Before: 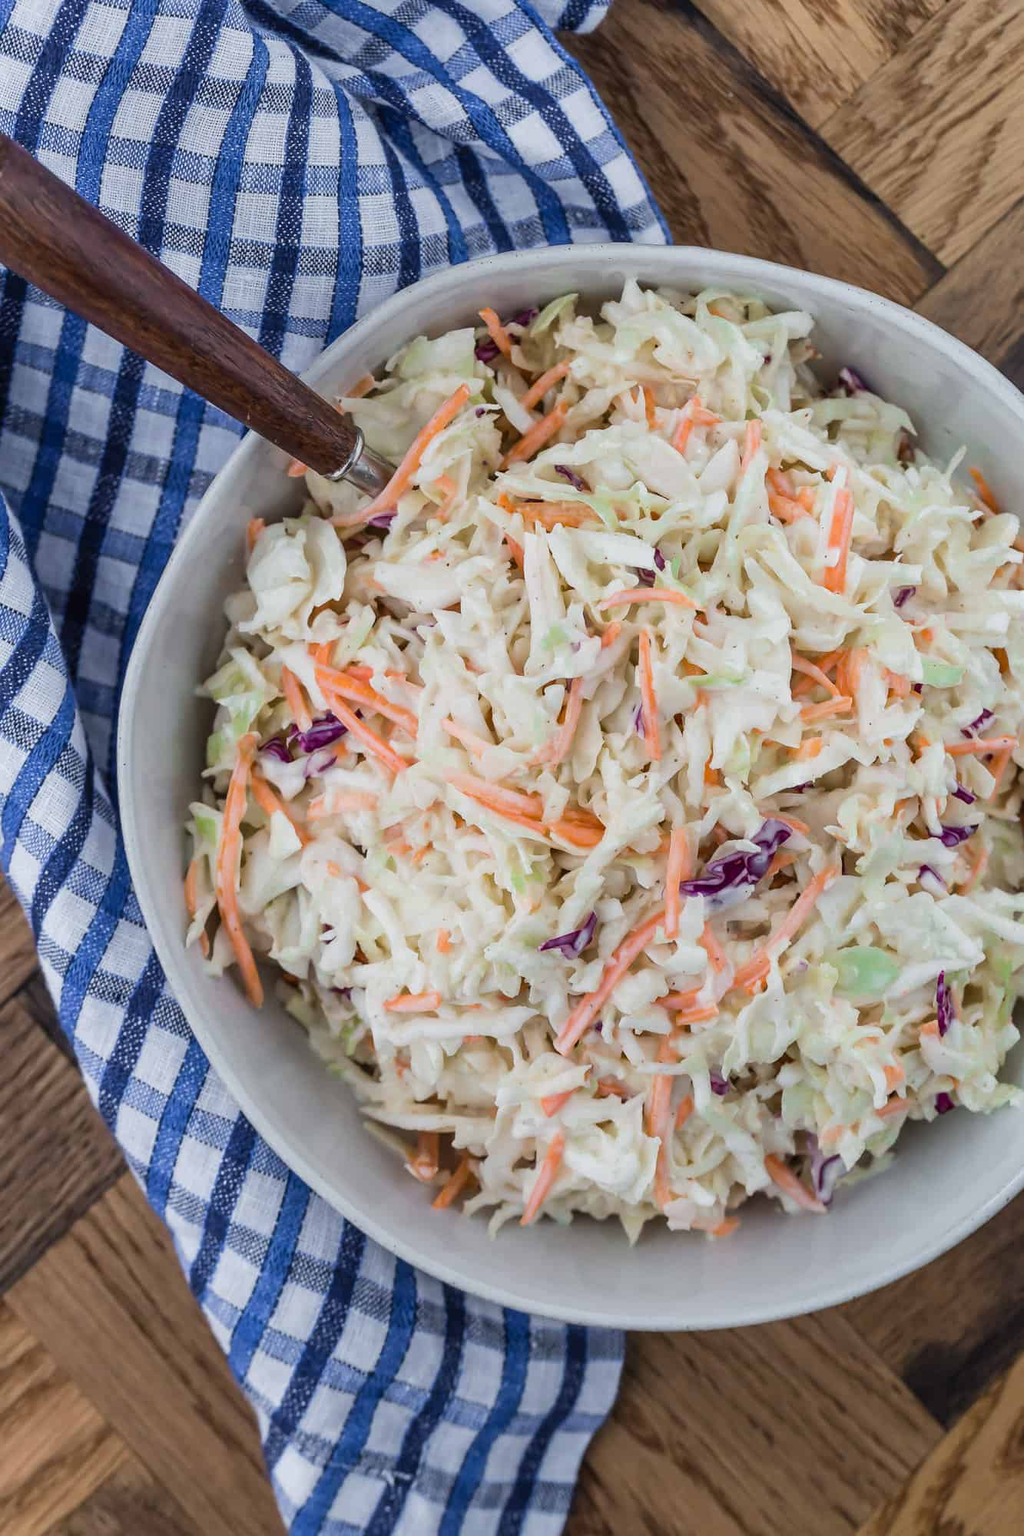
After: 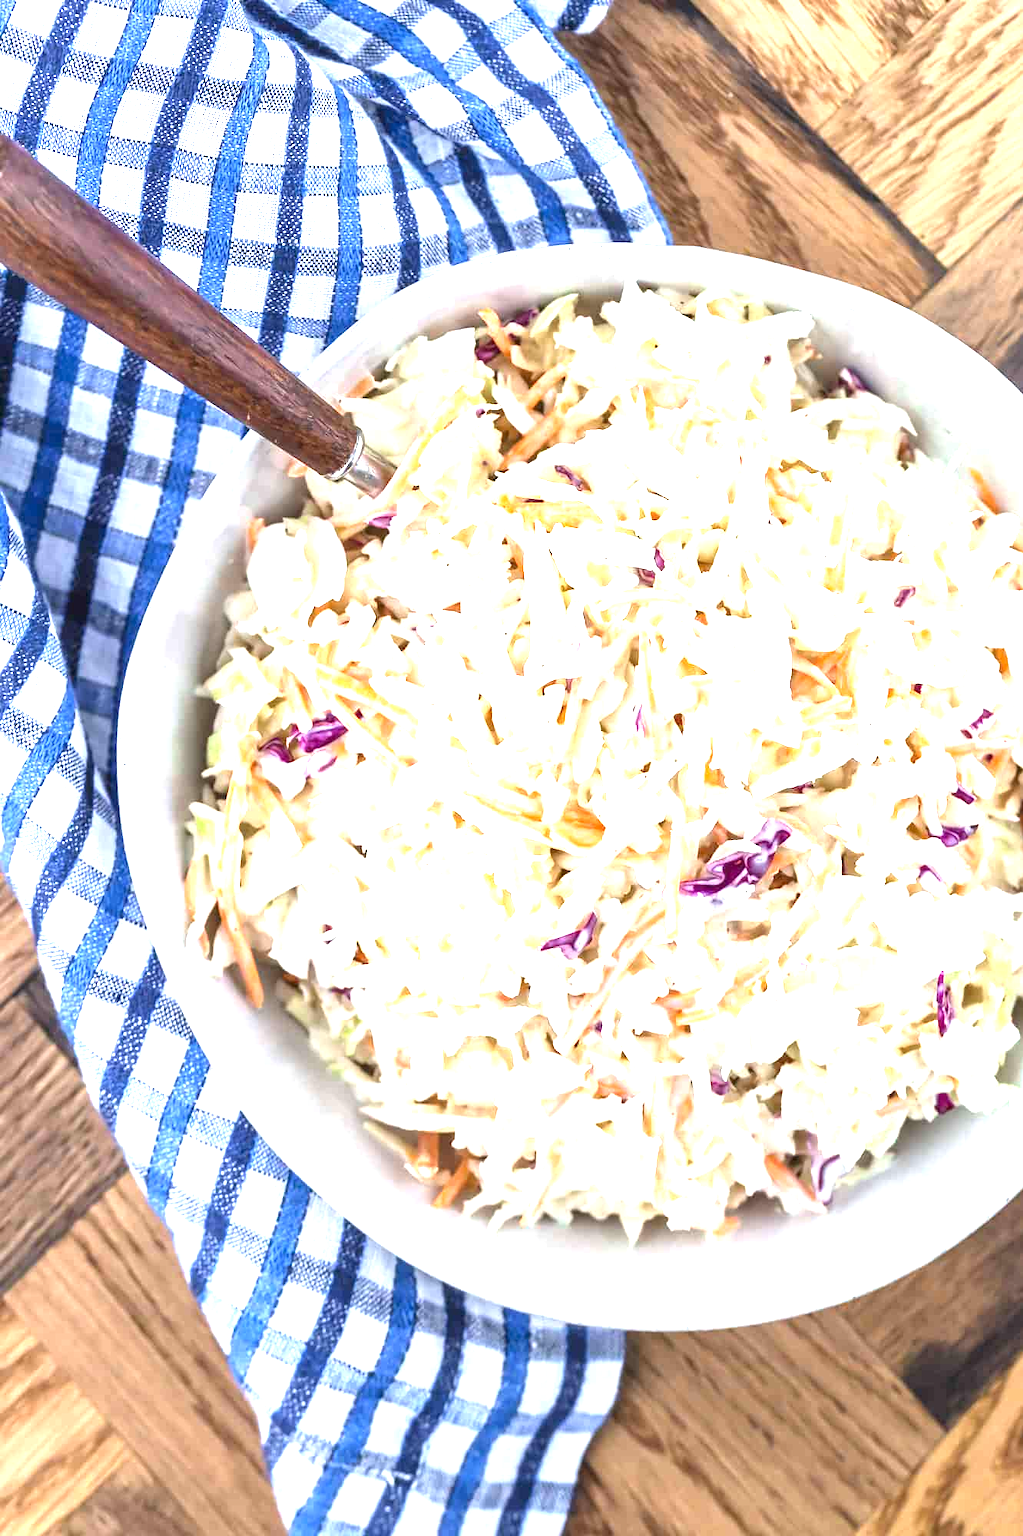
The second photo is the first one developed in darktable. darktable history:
exposure: exposure 2.011 EV, compensate exposure bias true, compensate highlight preservation false
